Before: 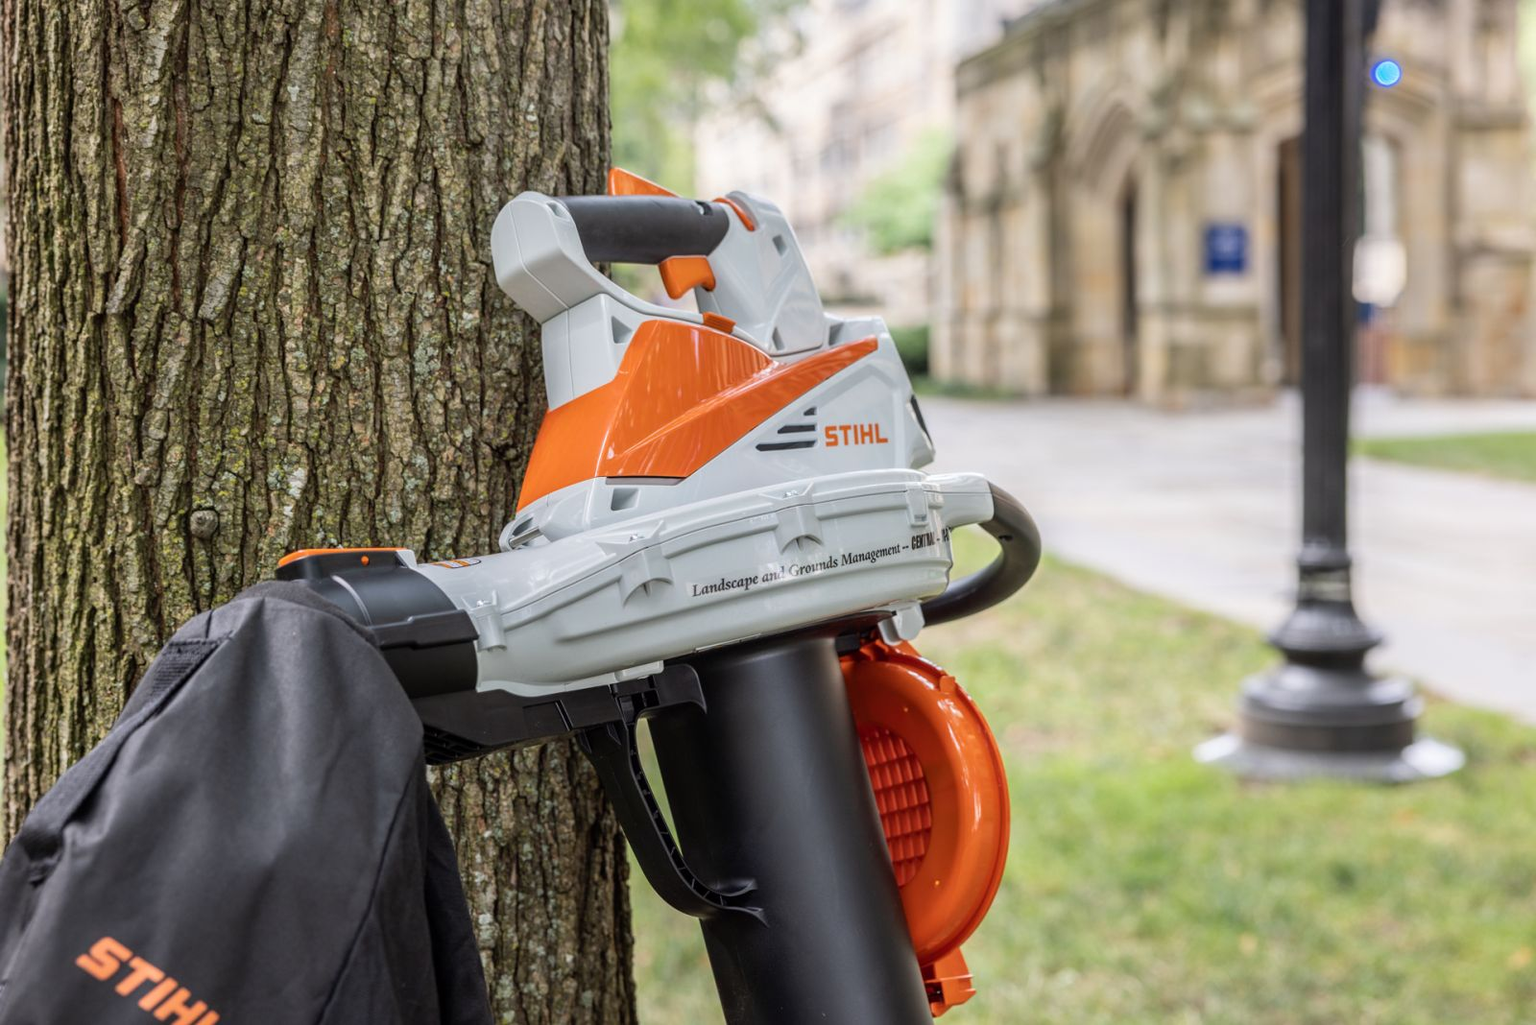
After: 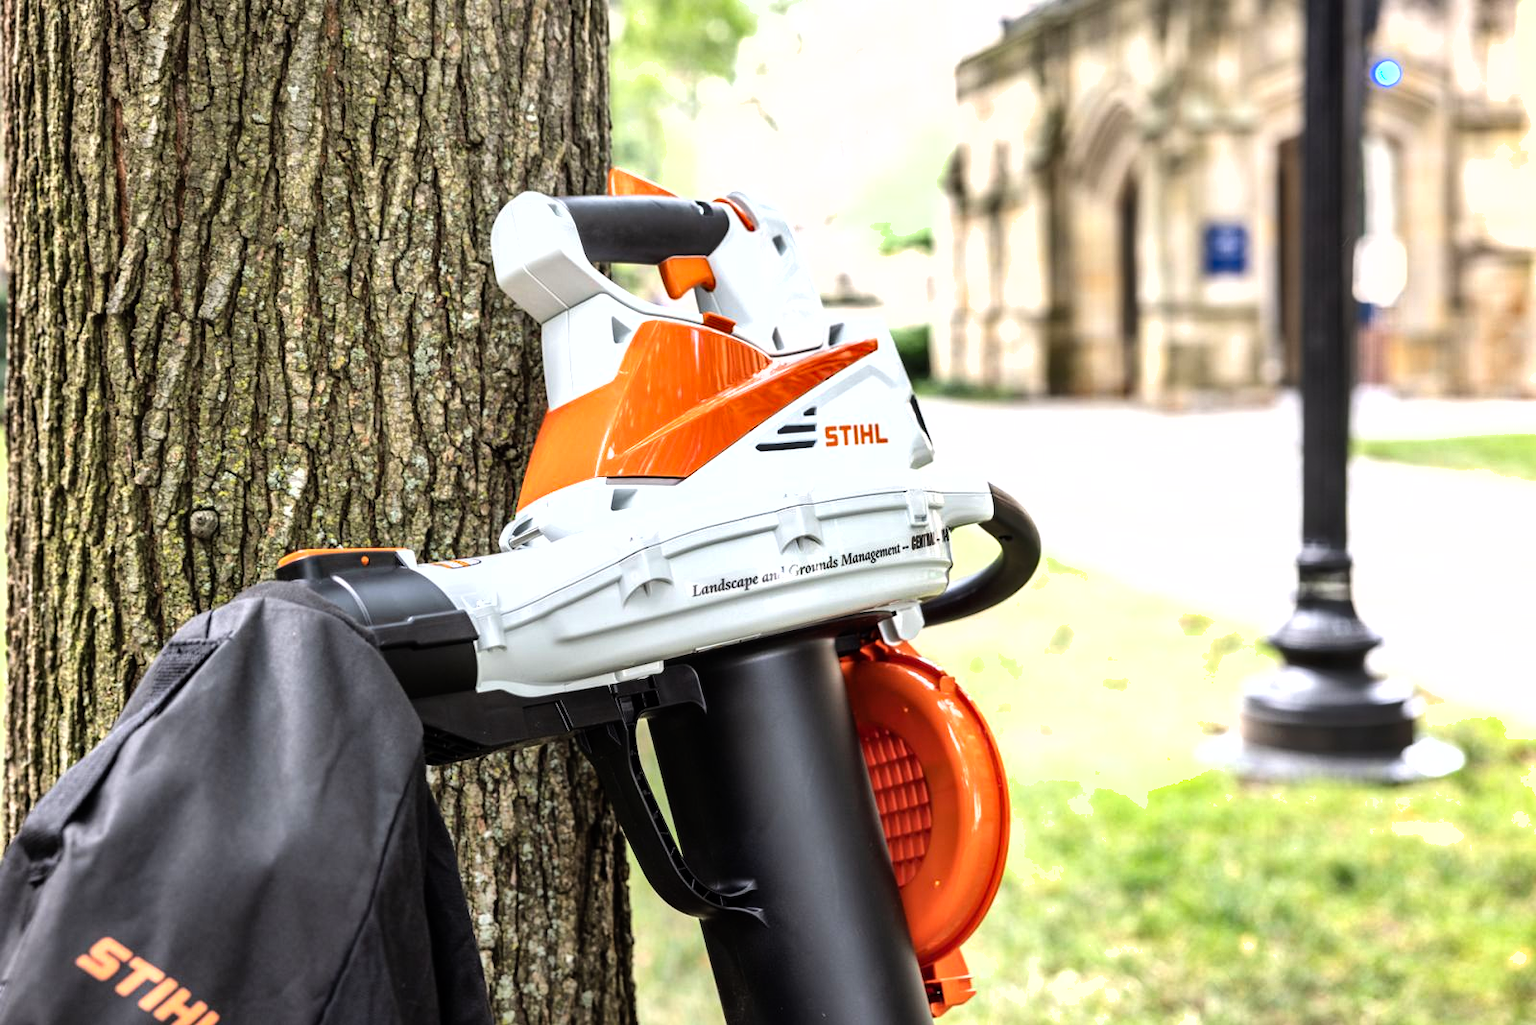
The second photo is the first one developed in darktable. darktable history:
tone equalizer: -8 EV -1.12 EV, -7 EV -1 EV, -6 EV -0.852 EV, -5 EV -0.554 EV, -3 EV 0.597 EV, -2 EV 0.884 EV, -1 EV 0.995 EV, +0 EV 1.08 EV, mask exposure compensation -0.498 EV
shadows and highlights: soften with gaussian
